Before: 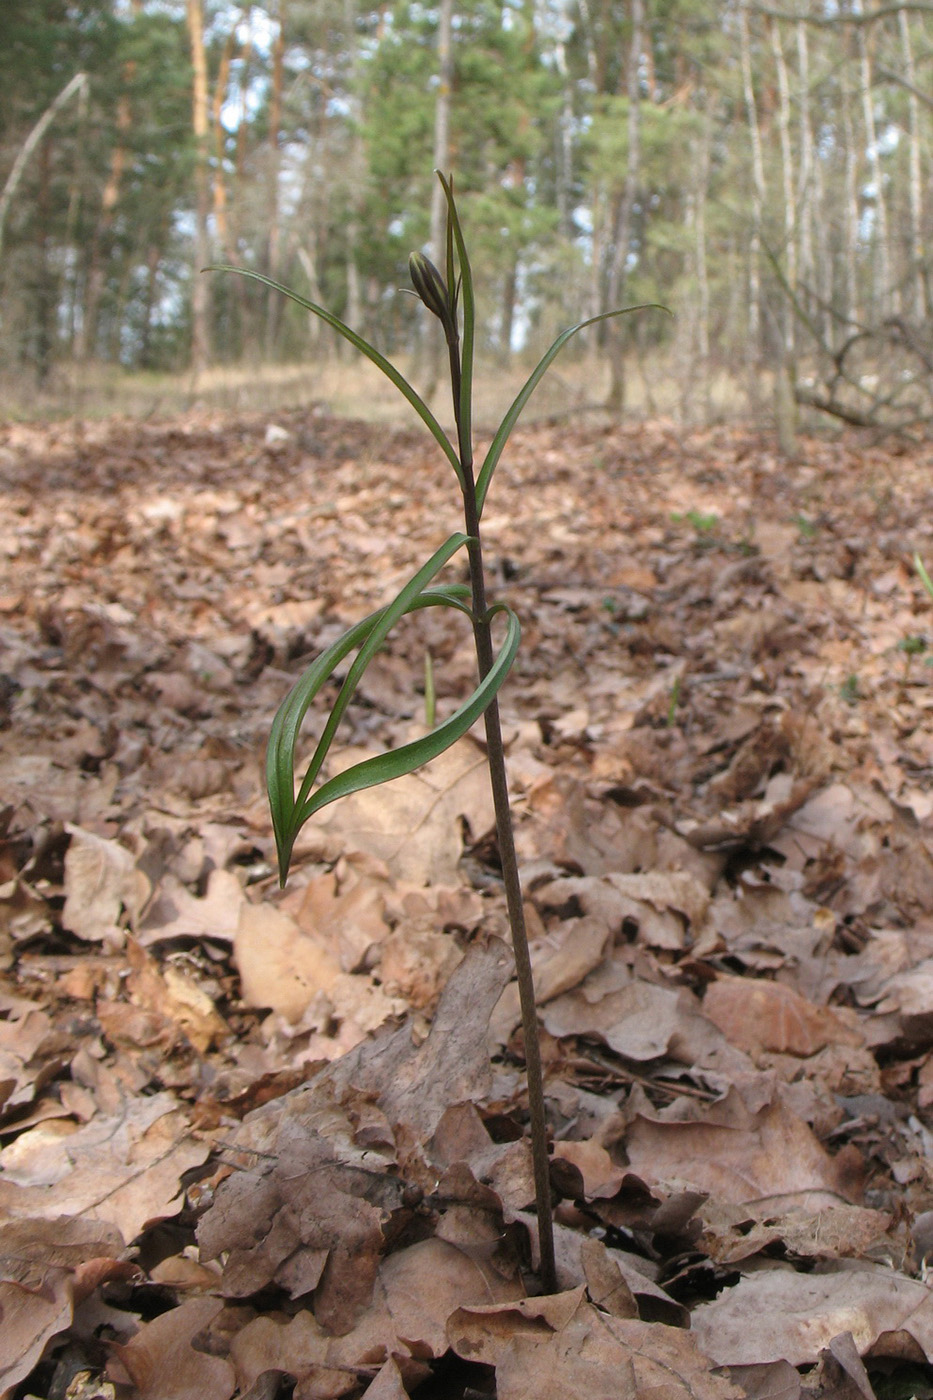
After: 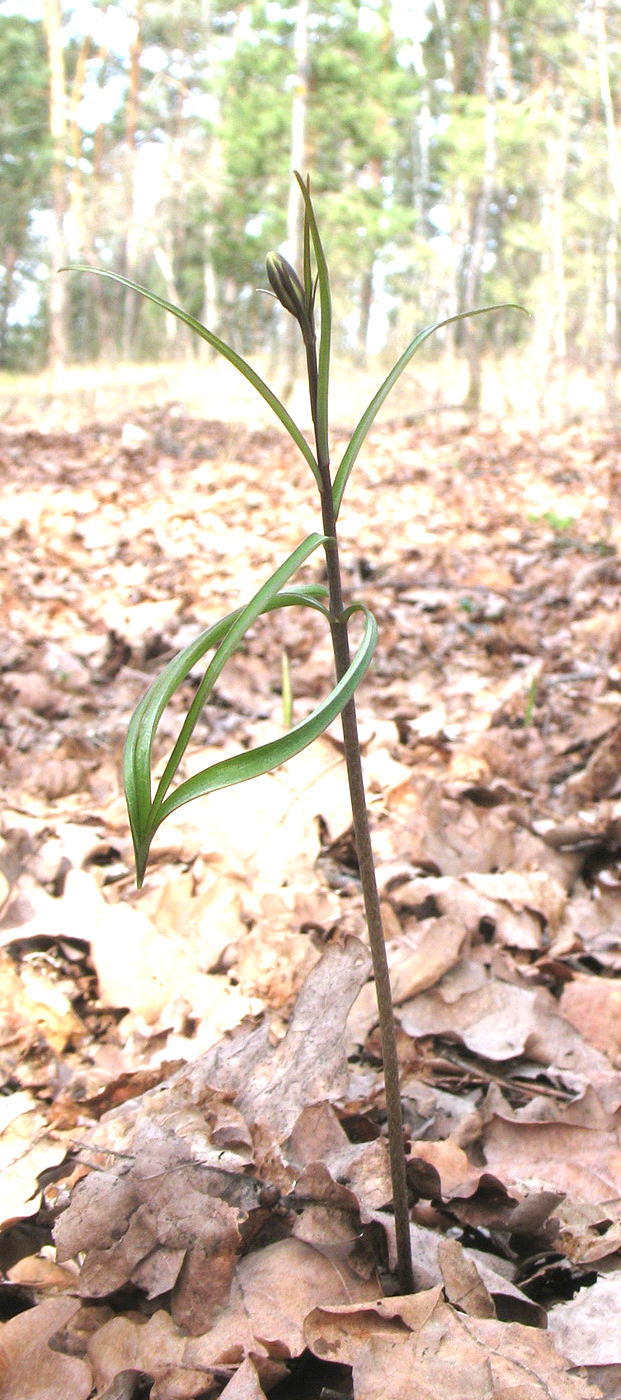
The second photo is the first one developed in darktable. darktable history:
white balance: red 0.976, blue 1.04
crop: left 15.419%, right 17.914%
exposure: black level correction 0, exposure 1.45 EV, compensate exposure bias true, compensate highlight preservation false
